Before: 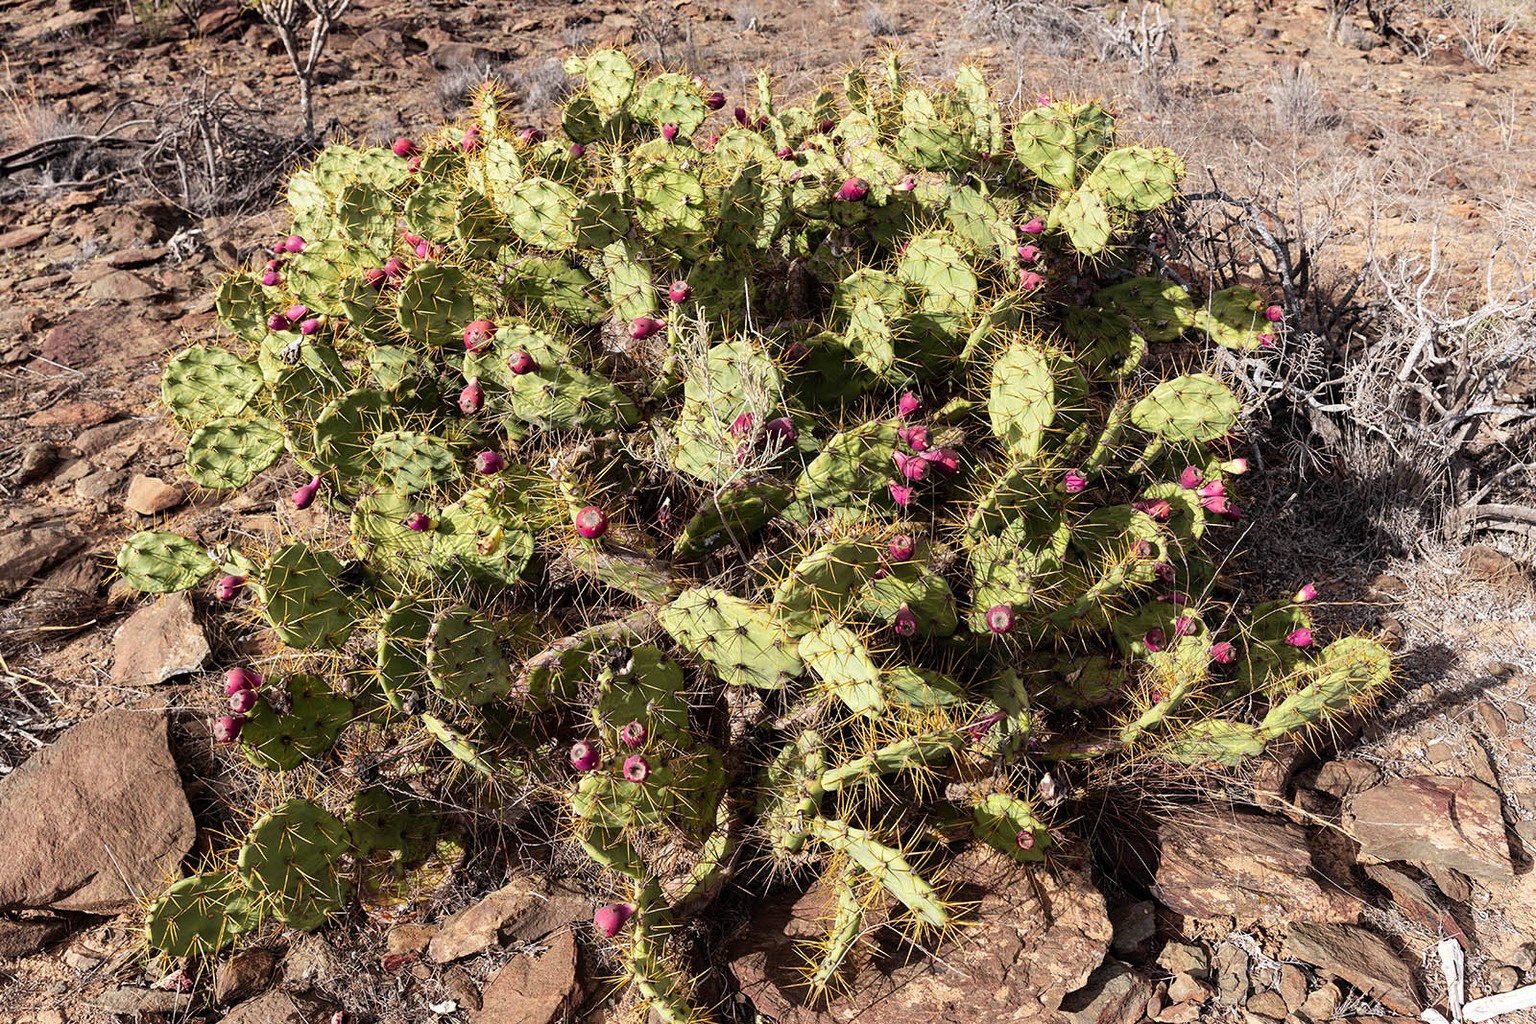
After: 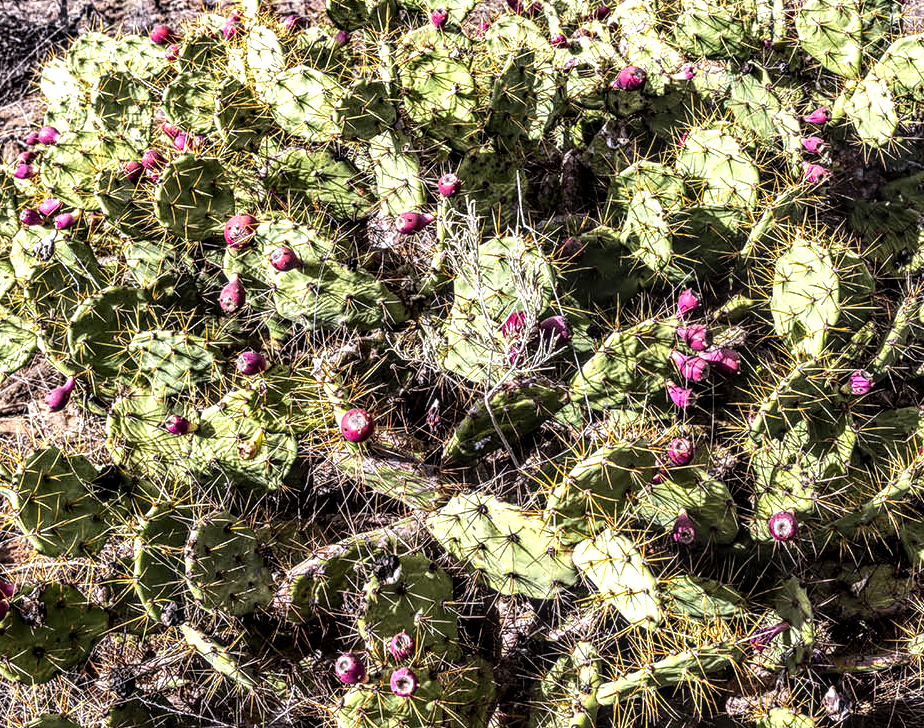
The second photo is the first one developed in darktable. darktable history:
tone equalizer: -8 EV -0.75 EV, -7 EV -0.7 EV, -6 EV -0.6 EV, -5 EV -0.4 EV, -3 EV 0.4 EV, -2 EV 0.6 EV, -1 EV 0.7 EV, +0 EV 0.75 EV, edges refinement/feathering 500, mask exposure compensation -1.57 EV, preserve details no
local contrast: highlights 0%, shadows 0%, detail 182%
white balance: red 0.967, blue 1.119, emerald 0.756
crop: left 16.202%, top 11.208%, right 26.045%, bottom 20.557%
